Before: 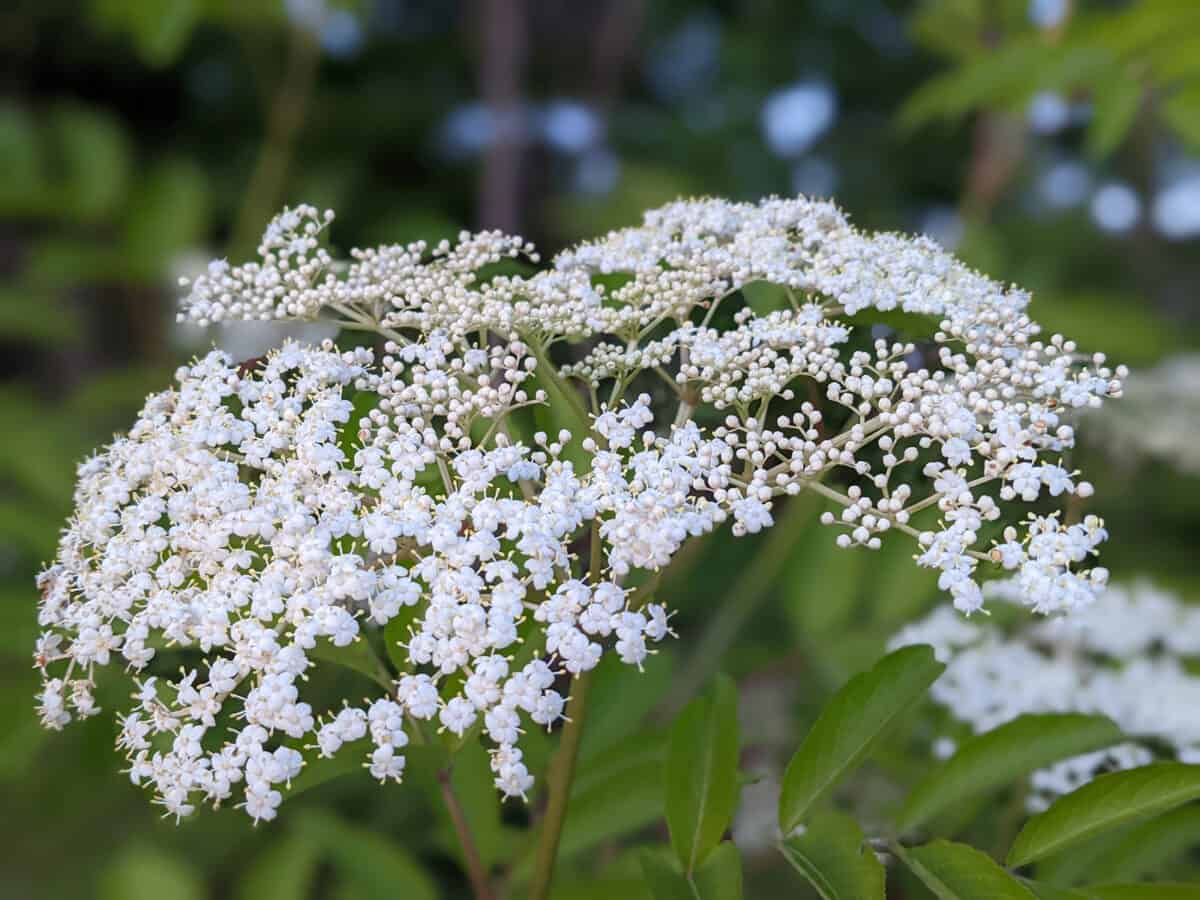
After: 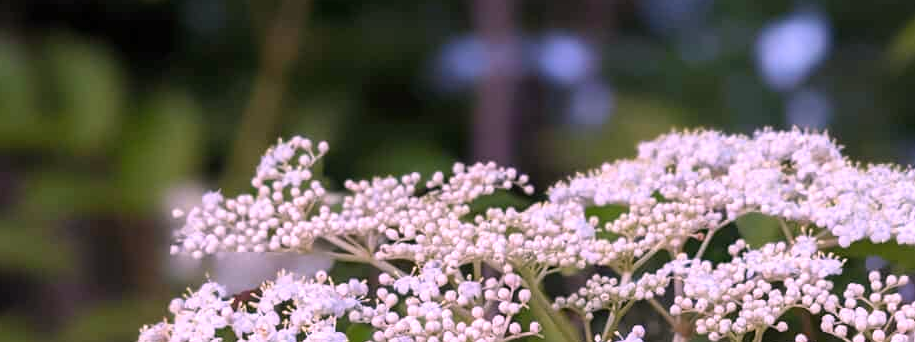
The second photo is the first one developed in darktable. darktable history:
crop: left 0.579%, top 7.627%, right 23.167%, bottom 54.275%
white balance: red 1.188, blue 1.11
